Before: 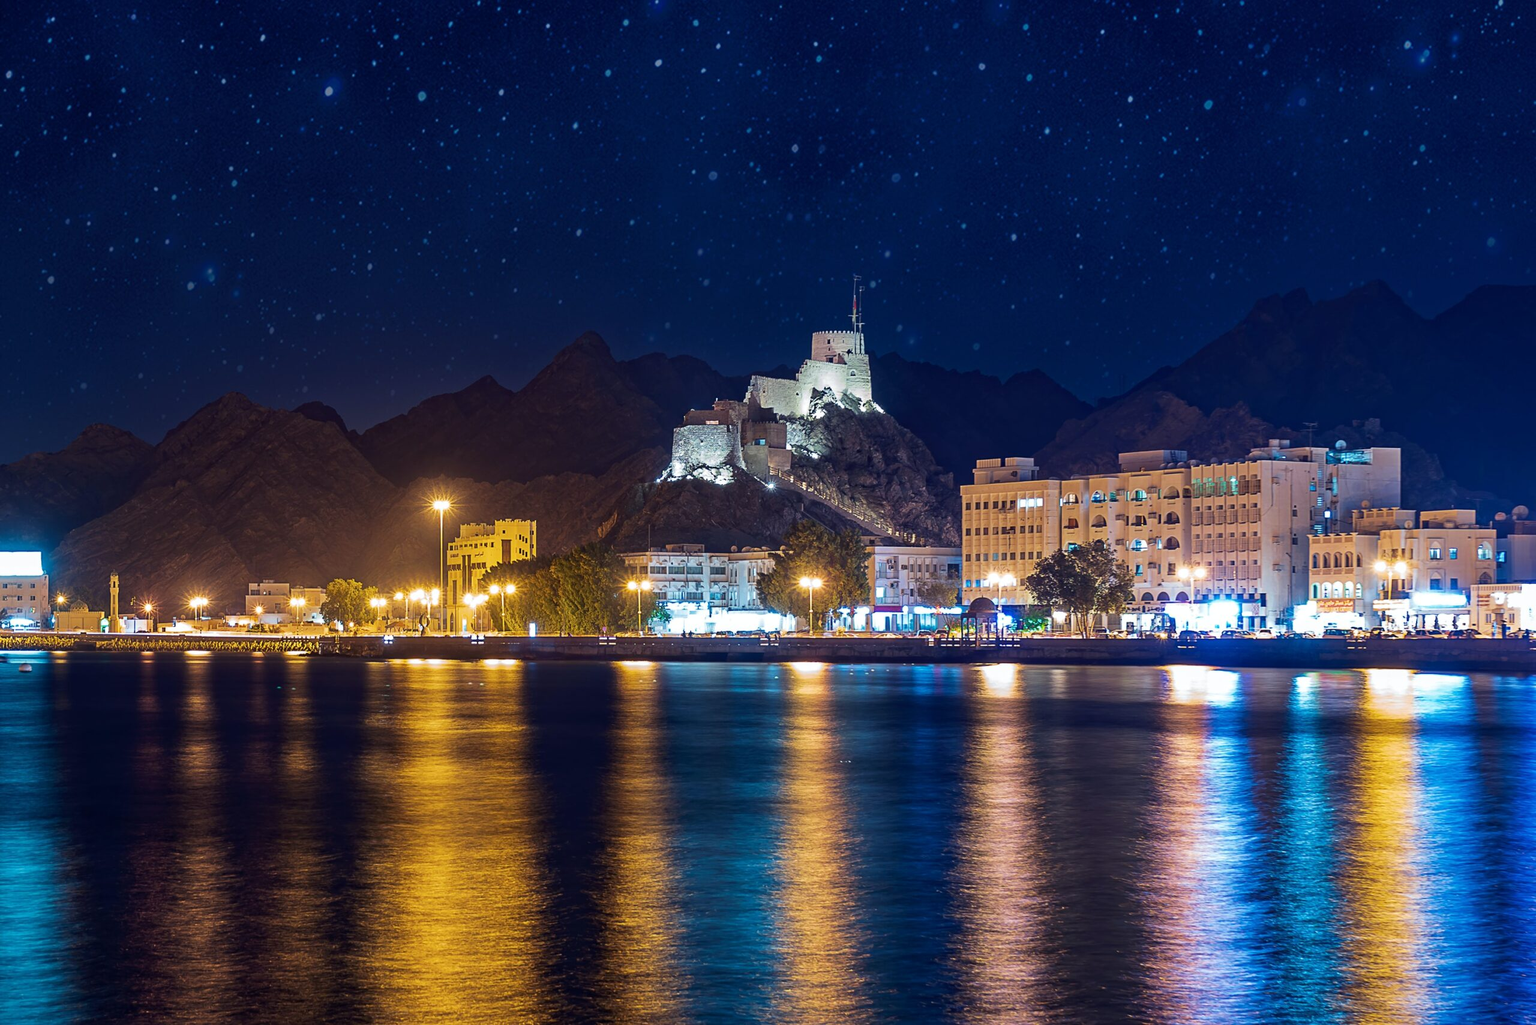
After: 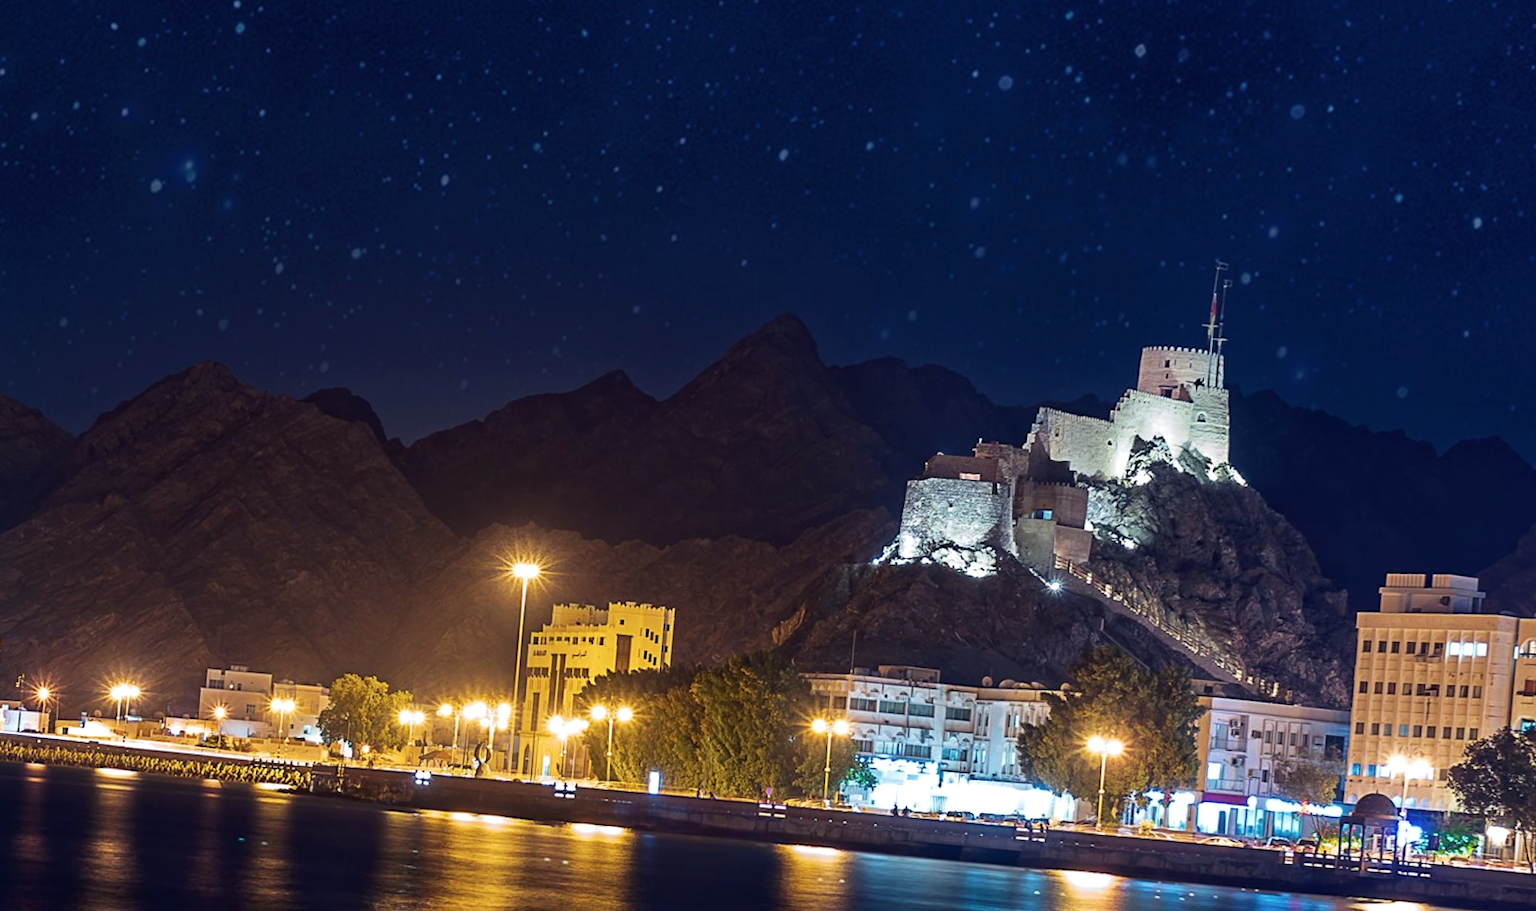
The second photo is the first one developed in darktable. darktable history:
color balance rgb: shadows lift › luminance -10%, highlights gain › luminance 10%, saturation formula JzAzBz (2021)
crop and rotate: angle -4.99°, left 2.122%, top 6.945%, right 27.566%, bottom 30.519%
contrast brightness saturation: contrast 0.01, saturation -0.05
